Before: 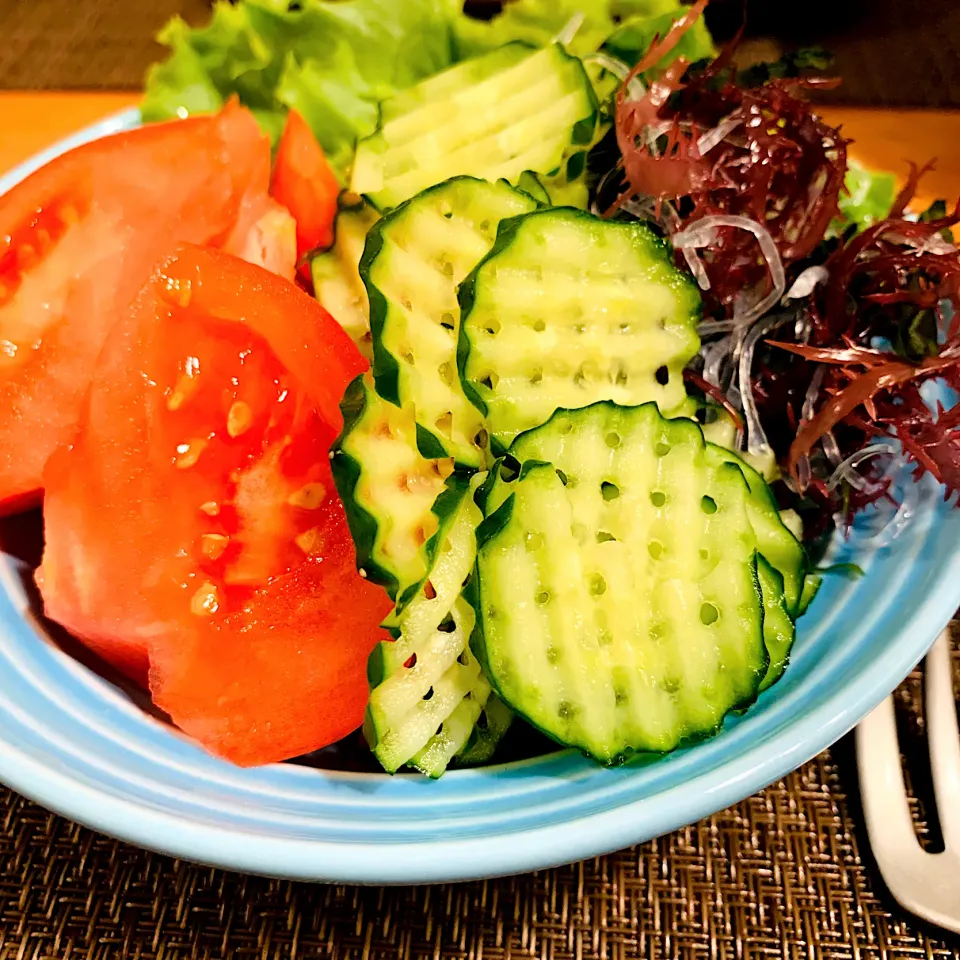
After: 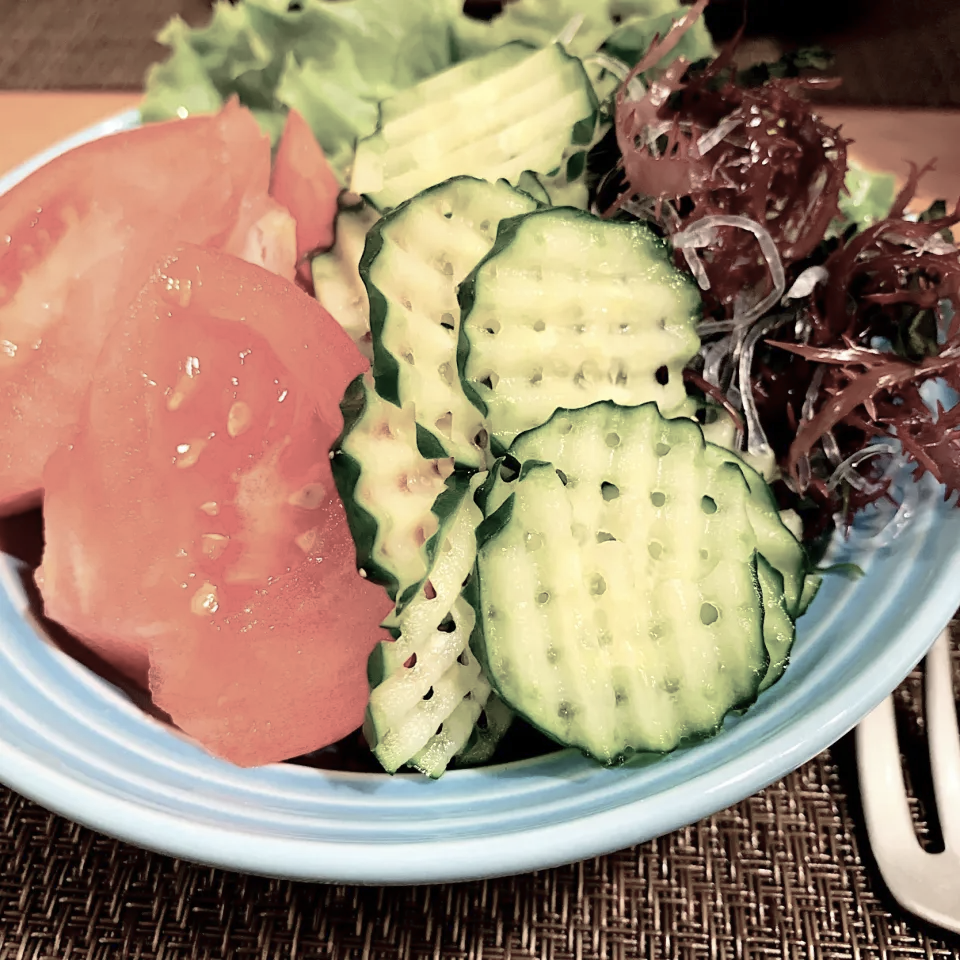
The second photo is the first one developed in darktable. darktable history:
color balance rgb: power › hue 309.91°, perceptual saturation grading › global saturation -29.17%, perceptual saturation grading › highlights -20.866%, perceptual saturation grading › mid-tones -23.759%, perceptual saturation grading › shadows -23.963%
